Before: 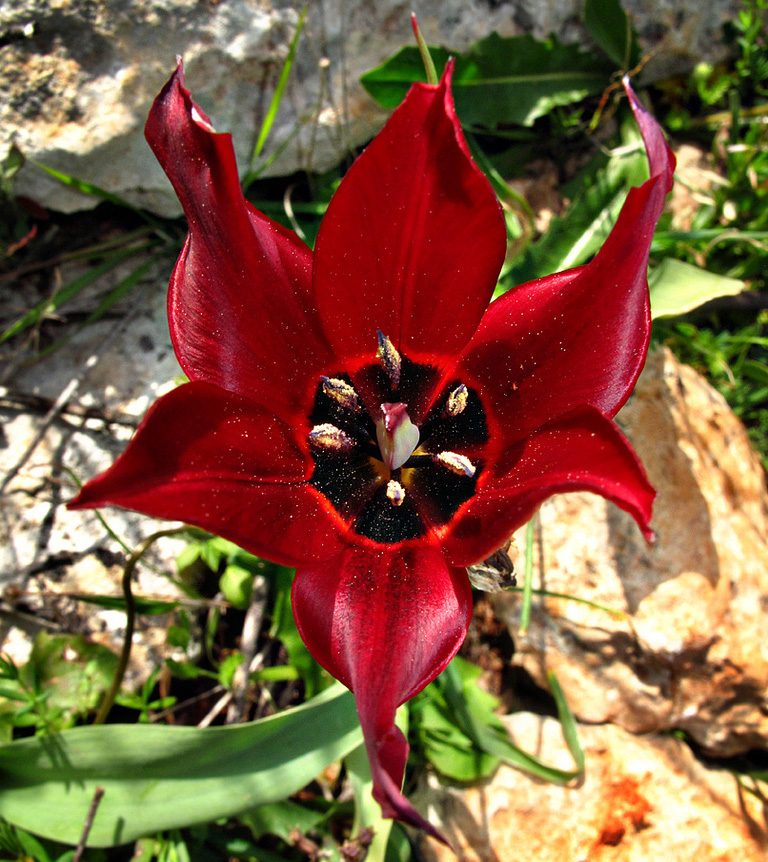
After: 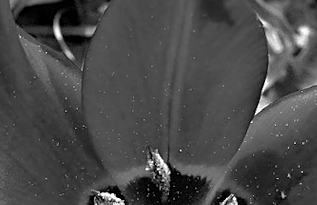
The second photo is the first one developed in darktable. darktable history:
sharpen: on, module defaults
monochrome: on, module defaults
rotate and perspective: rotation -1.68°, lens shift (vertical) -0.146, crop left 0.049, crop right 0.912, crop top 0.032, crop bottom 0.96
color balance rgb: perceptual saturation grading › global saturation 20%, perceptual saturation grading › highlights -25%, perceptual saturation grading › shadows 25%
tone equalizer: on, module defaults
white balance: emerald 1
crop: left 28.64%, top 16.832%, right 26.637%, bottom 58.055%
shadows and highlights: on, module defaults
